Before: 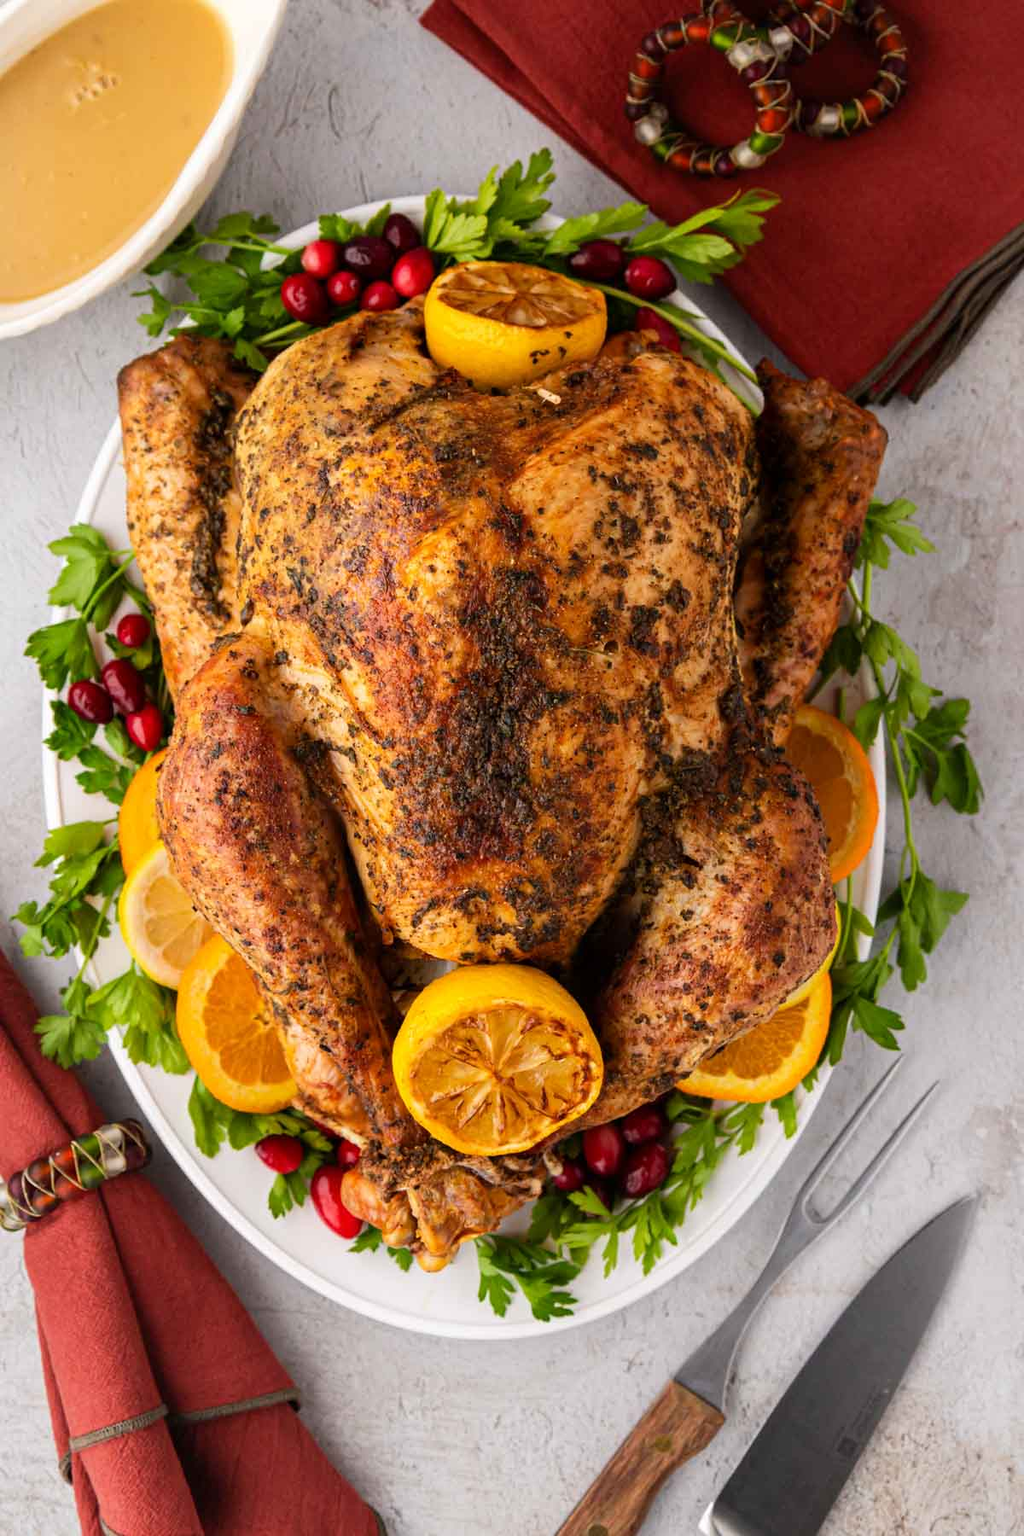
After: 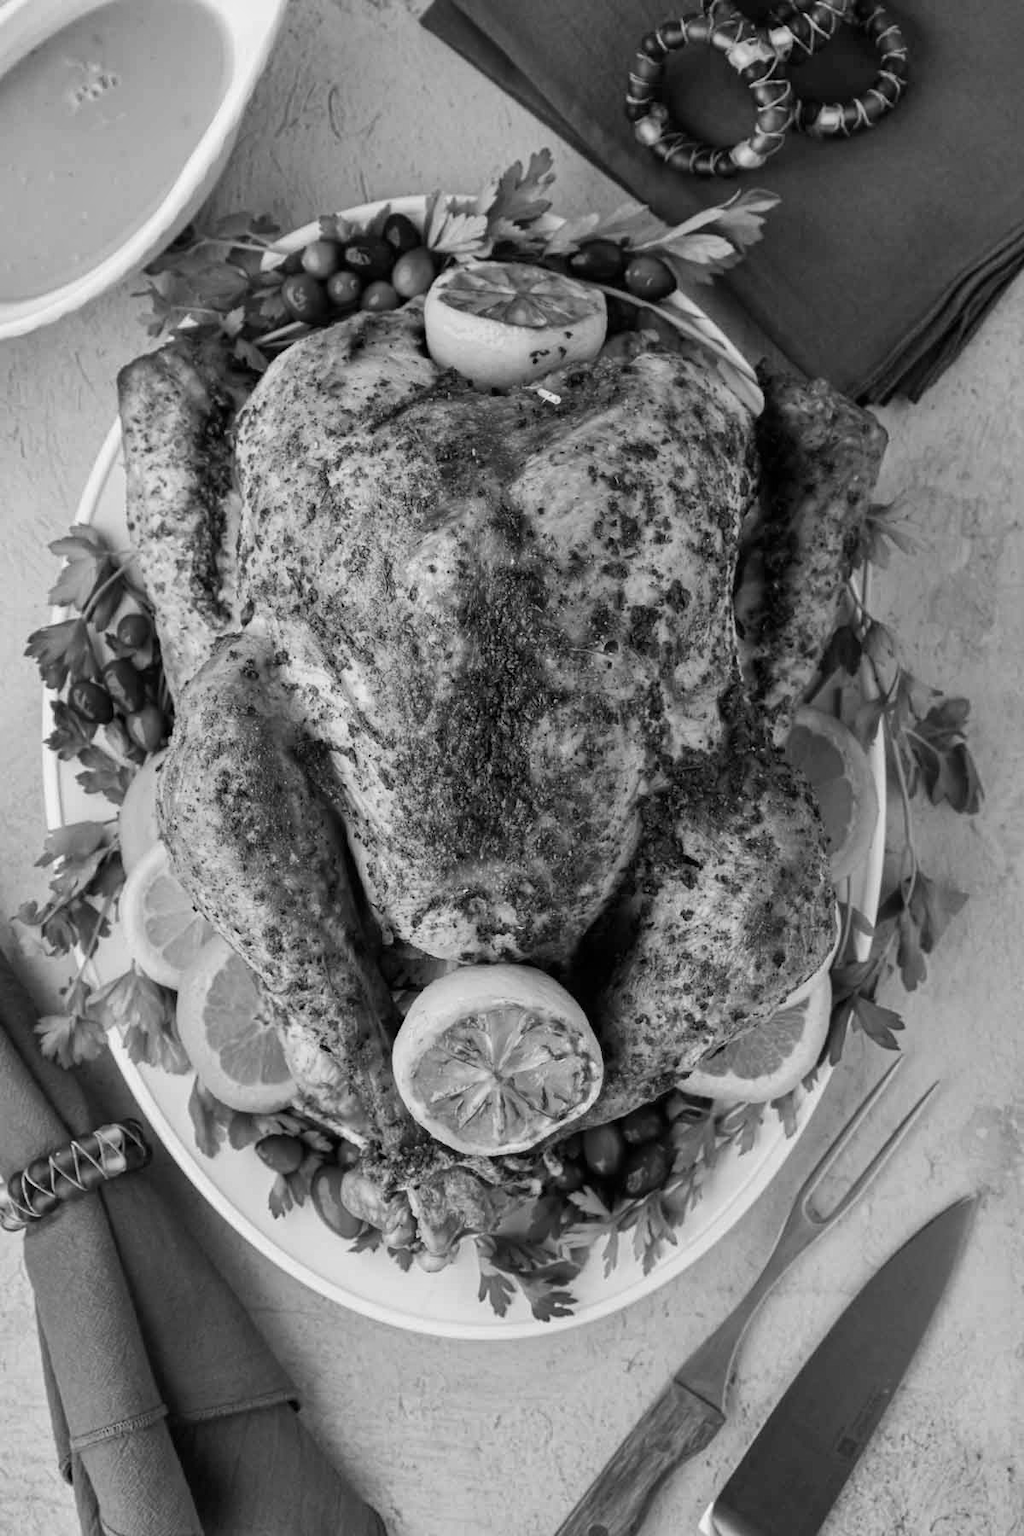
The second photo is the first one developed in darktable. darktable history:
white balance: red 0.976, blue 1.04
monochrome: a 73.58, b 64.21
shadows and highlights: soften with gaussian
